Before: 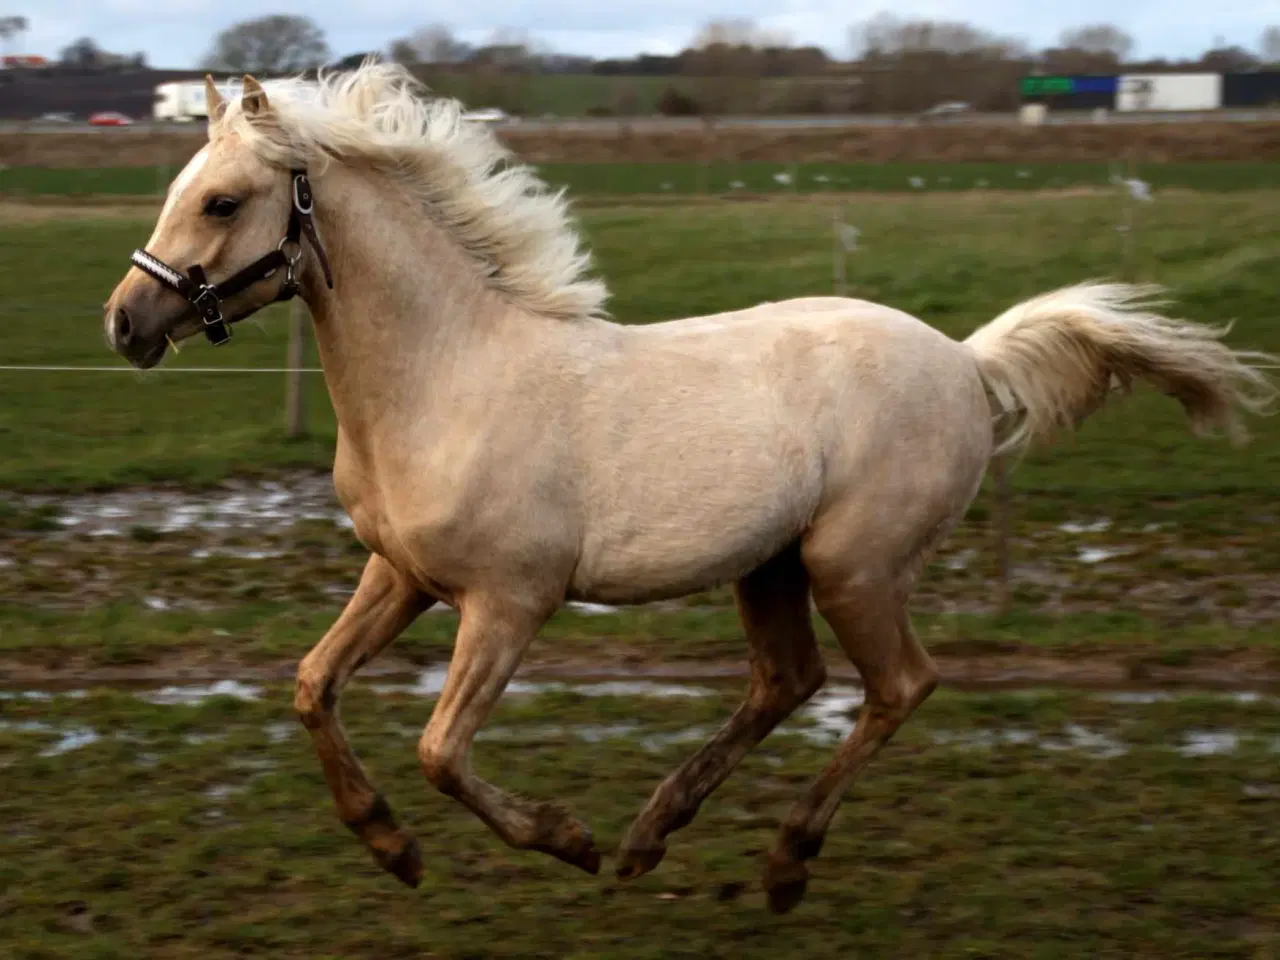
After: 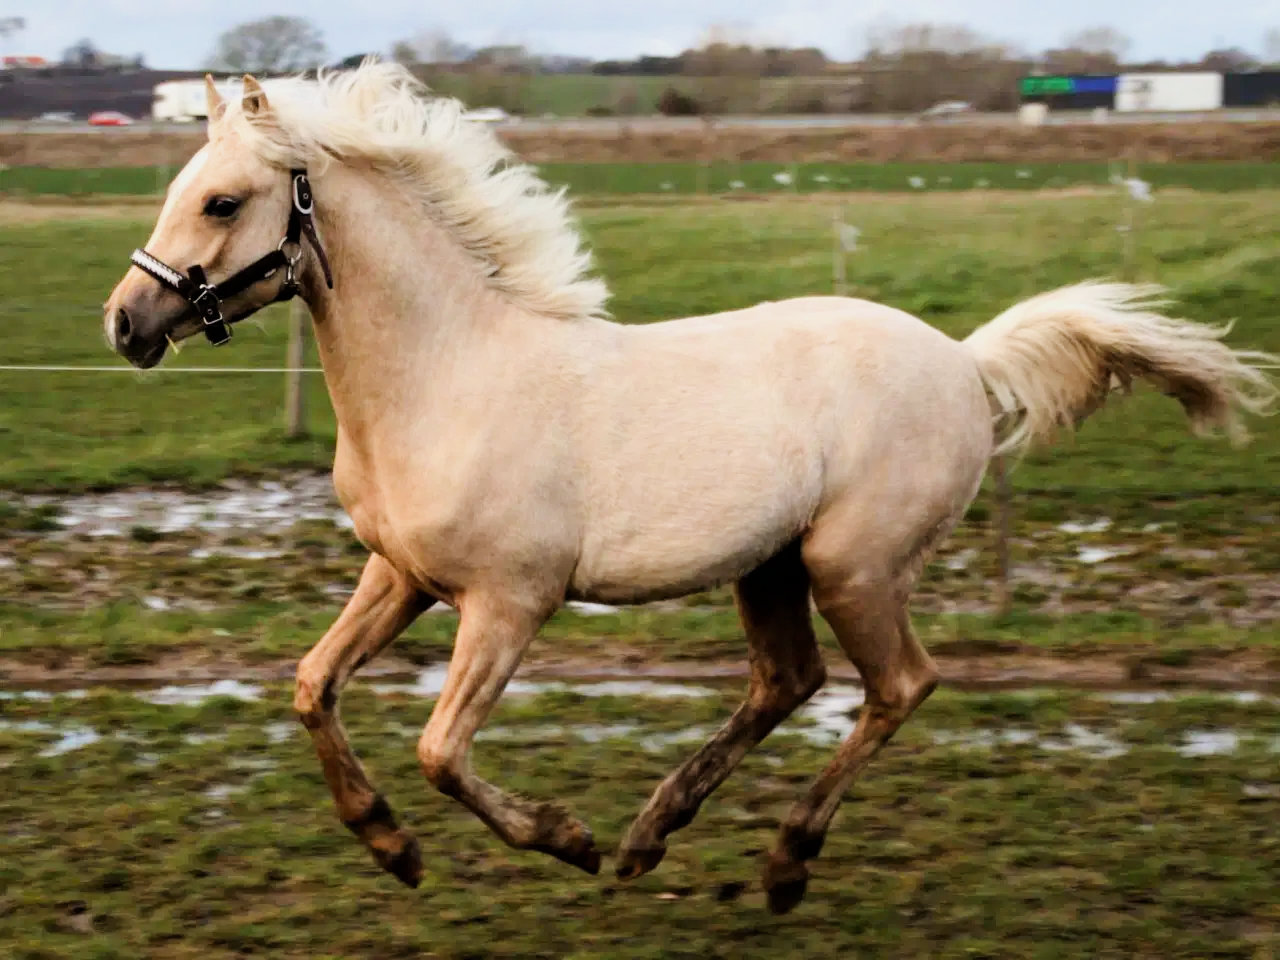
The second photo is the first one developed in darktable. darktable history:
shadows and highlights: shadows 25.27, white point adjustment -3.07, highlights -29.69
filmic rgb: black relative exposure -7.65 EV, white relative exposure 4.56 EV, hardness 3.61
exposure: black level correction 0, exposure 1.199 EV, compensate highlight preservation false
tone equalizer: -8 EV -0.406 EV, -7 EV -0.369 EV, -6 EV -0.348 EV, -5 EV -0.201 EV, -3 EV 0.257 EV, -2 EV 0.341 EV, -1 EV 0.406 EV, +0 EV 0.387 EV, edges refinement/feathering 500, mask exposure compensation -1.57 EV, preserve details no
